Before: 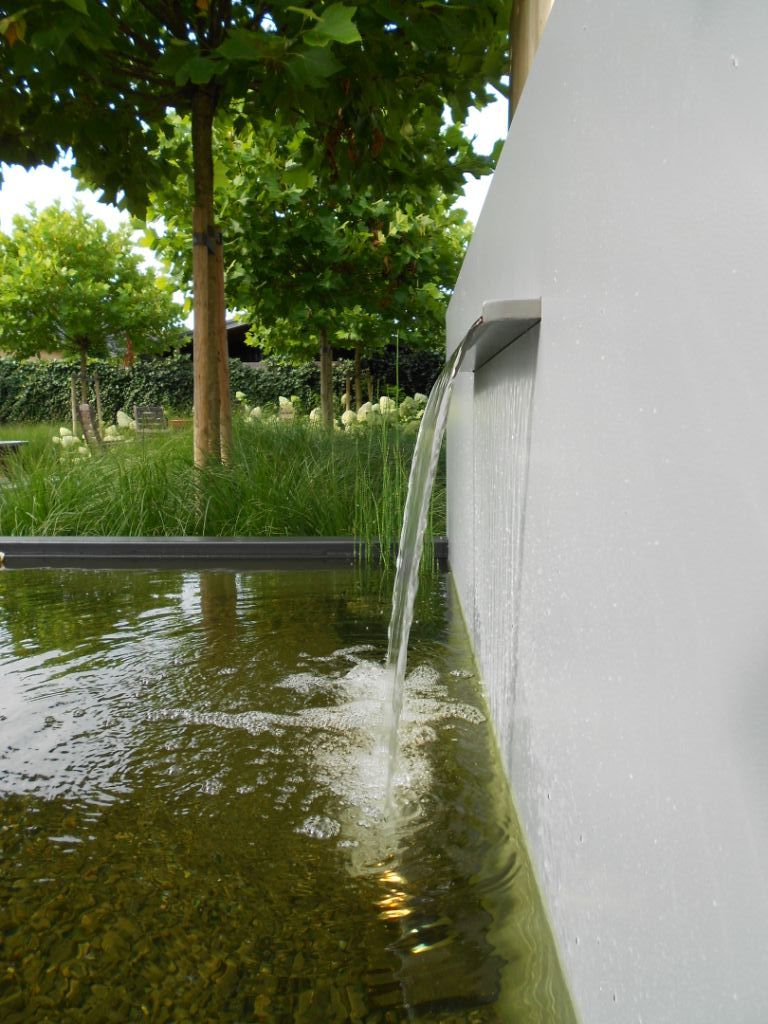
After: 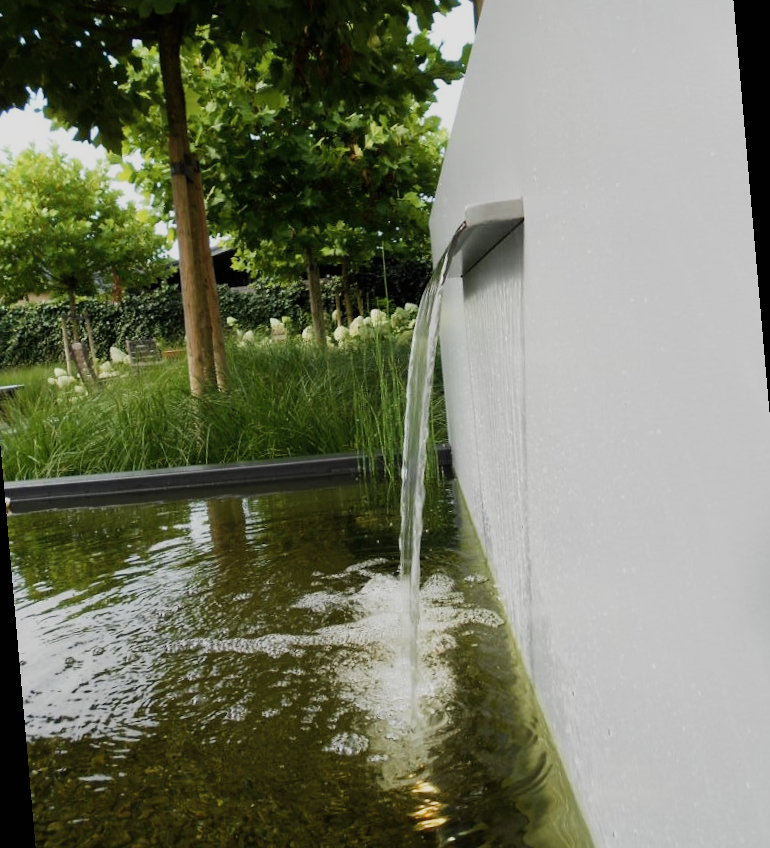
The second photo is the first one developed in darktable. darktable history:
sigmoid: on, module defaults
color correction: saturation 0.8
rotate and perspective: rotation -5°, crop left 0.05, crop right 0.952, crop top 0.11, crop bottom 0.89
tone equalizer: on, module defaults
